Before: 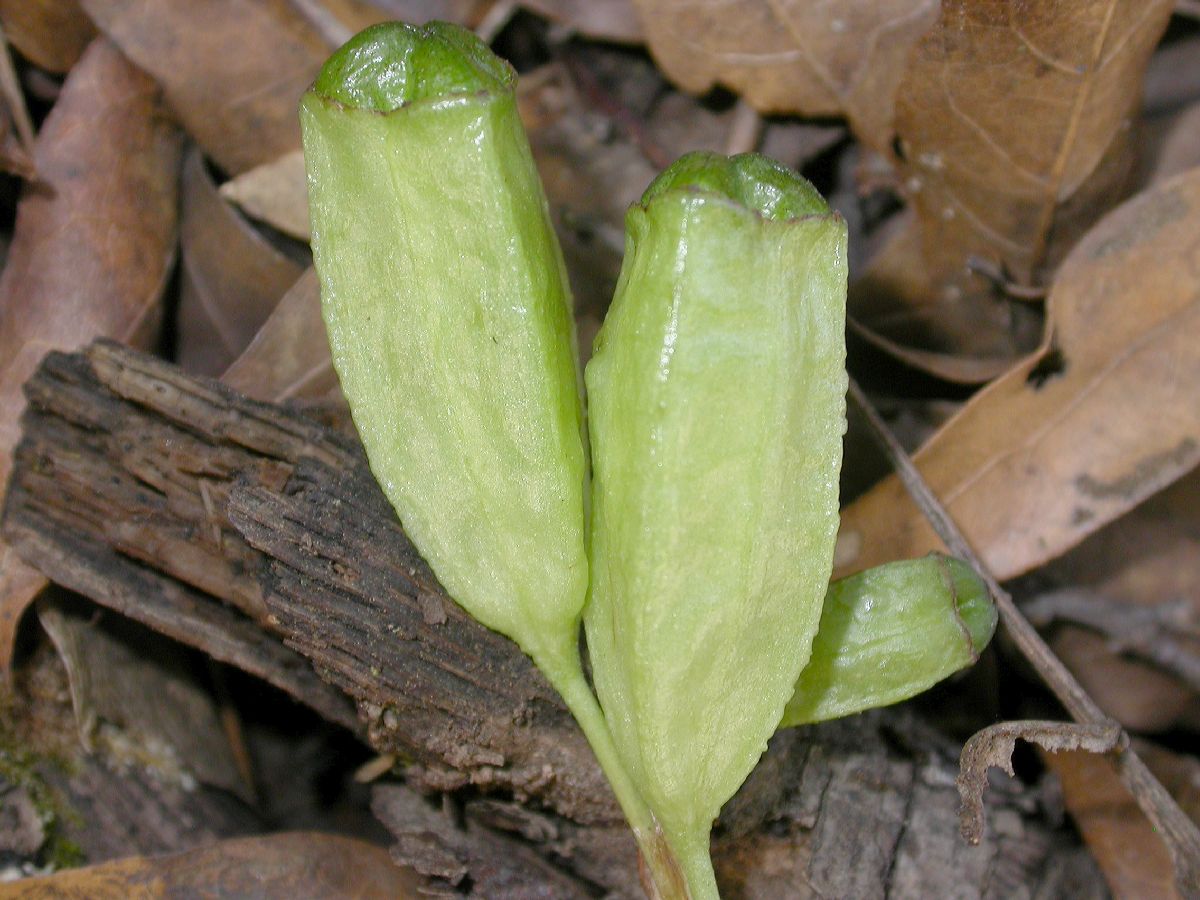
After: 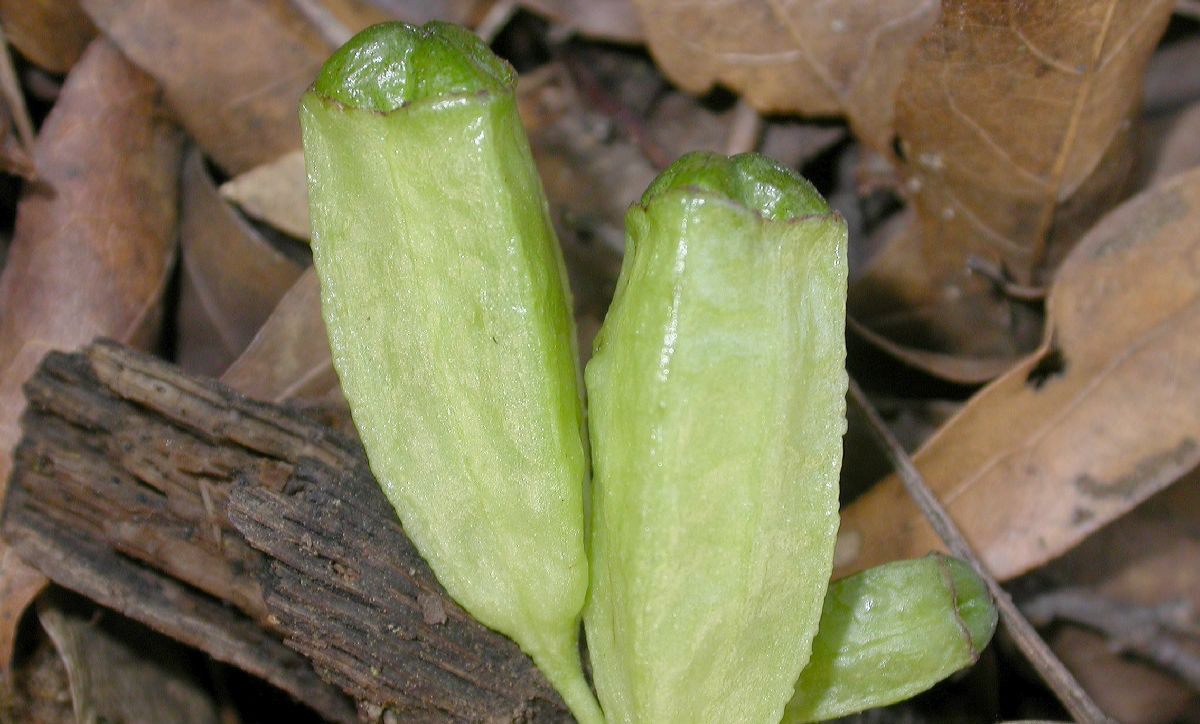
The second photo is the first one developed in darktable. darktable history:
crop: bottom 19.545%
